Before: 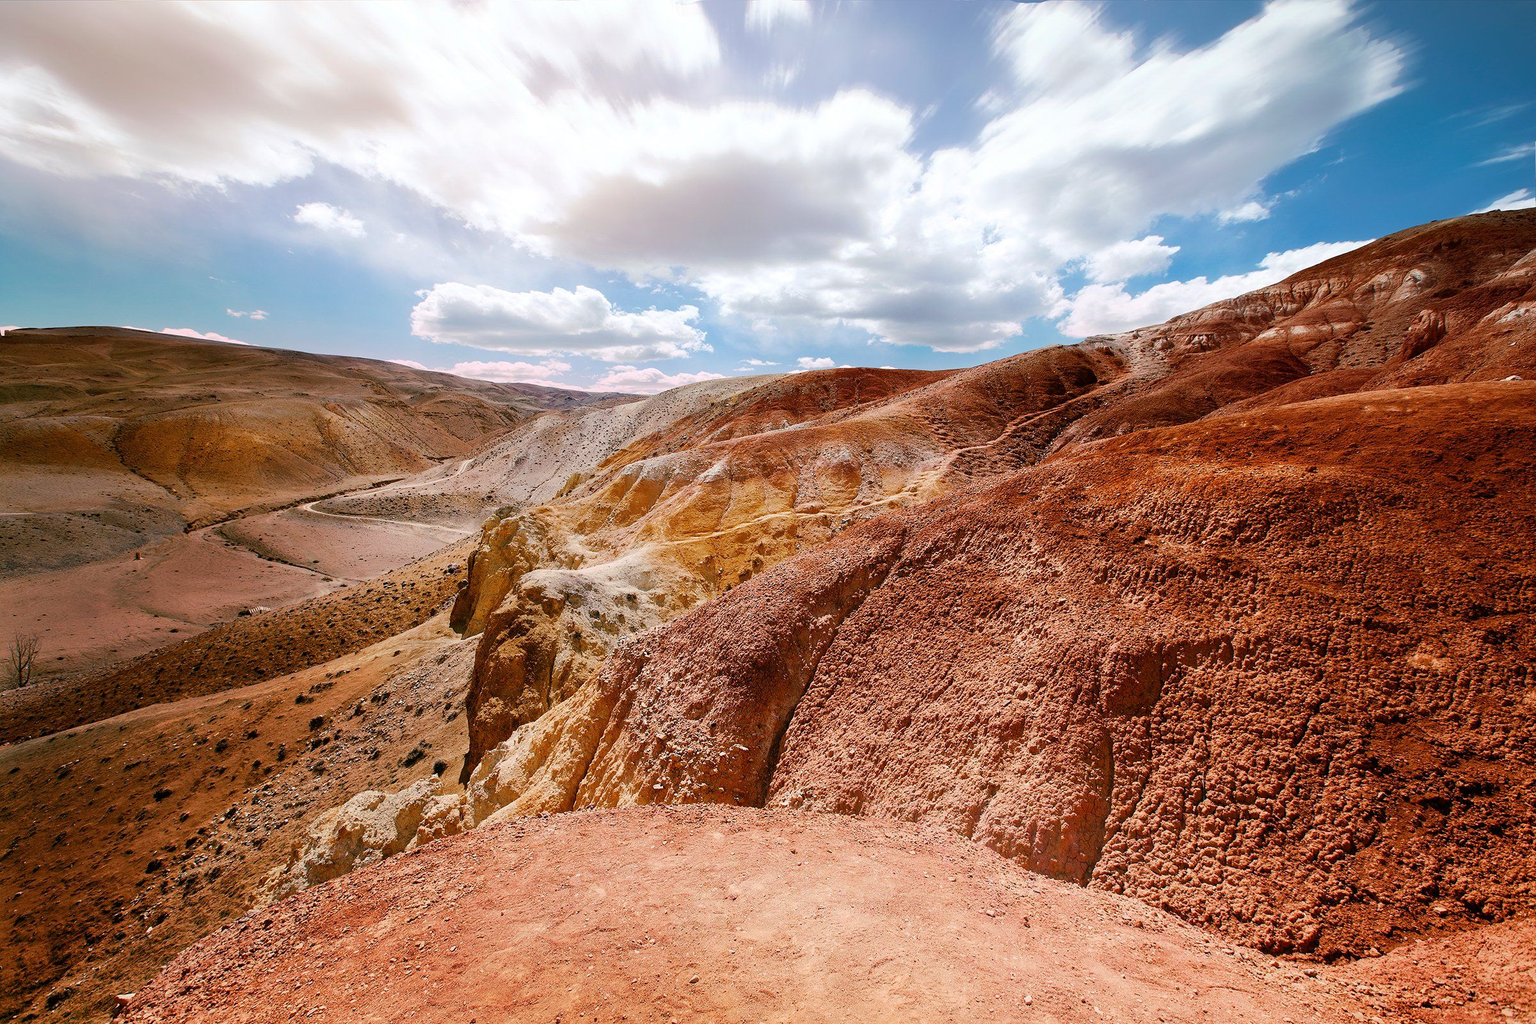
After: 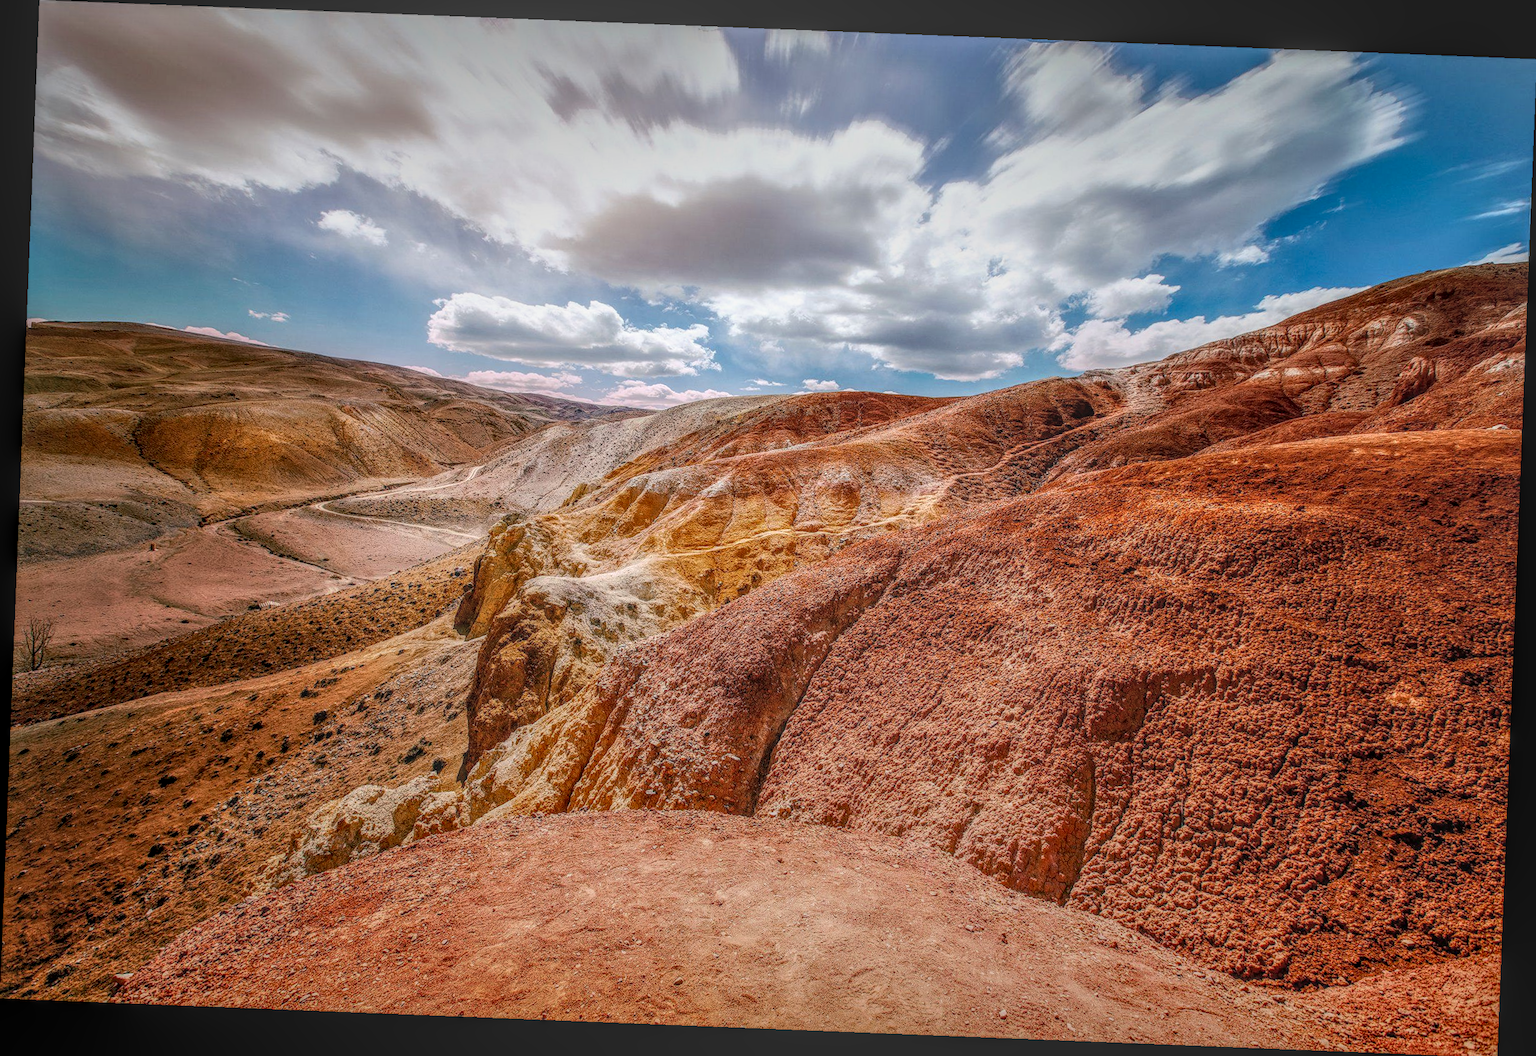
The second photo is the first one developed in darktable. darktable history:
contrast brightness saturation: contrast 0.1, brightness 0.02, saturation 0.02
rotate and perspective: rotation 2.27°, automatic cropping off
local contrast: highlights 0%, shadows 0%, detail 200%, midtone range 0.25
